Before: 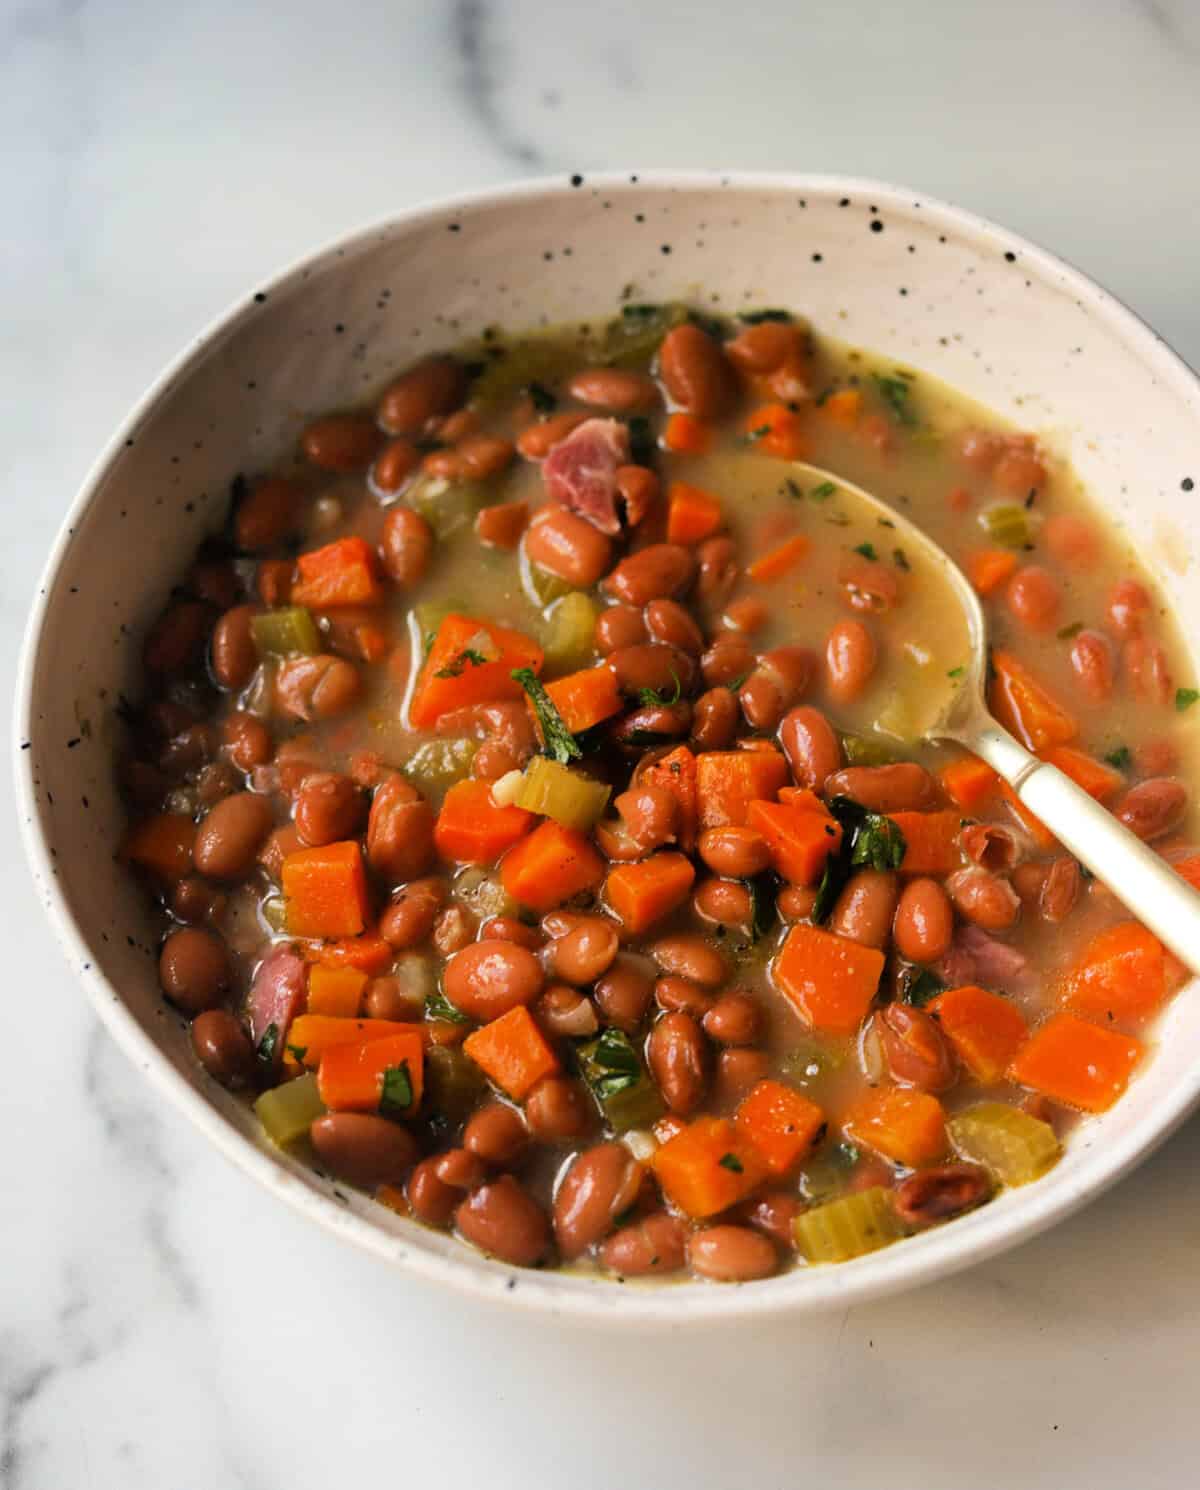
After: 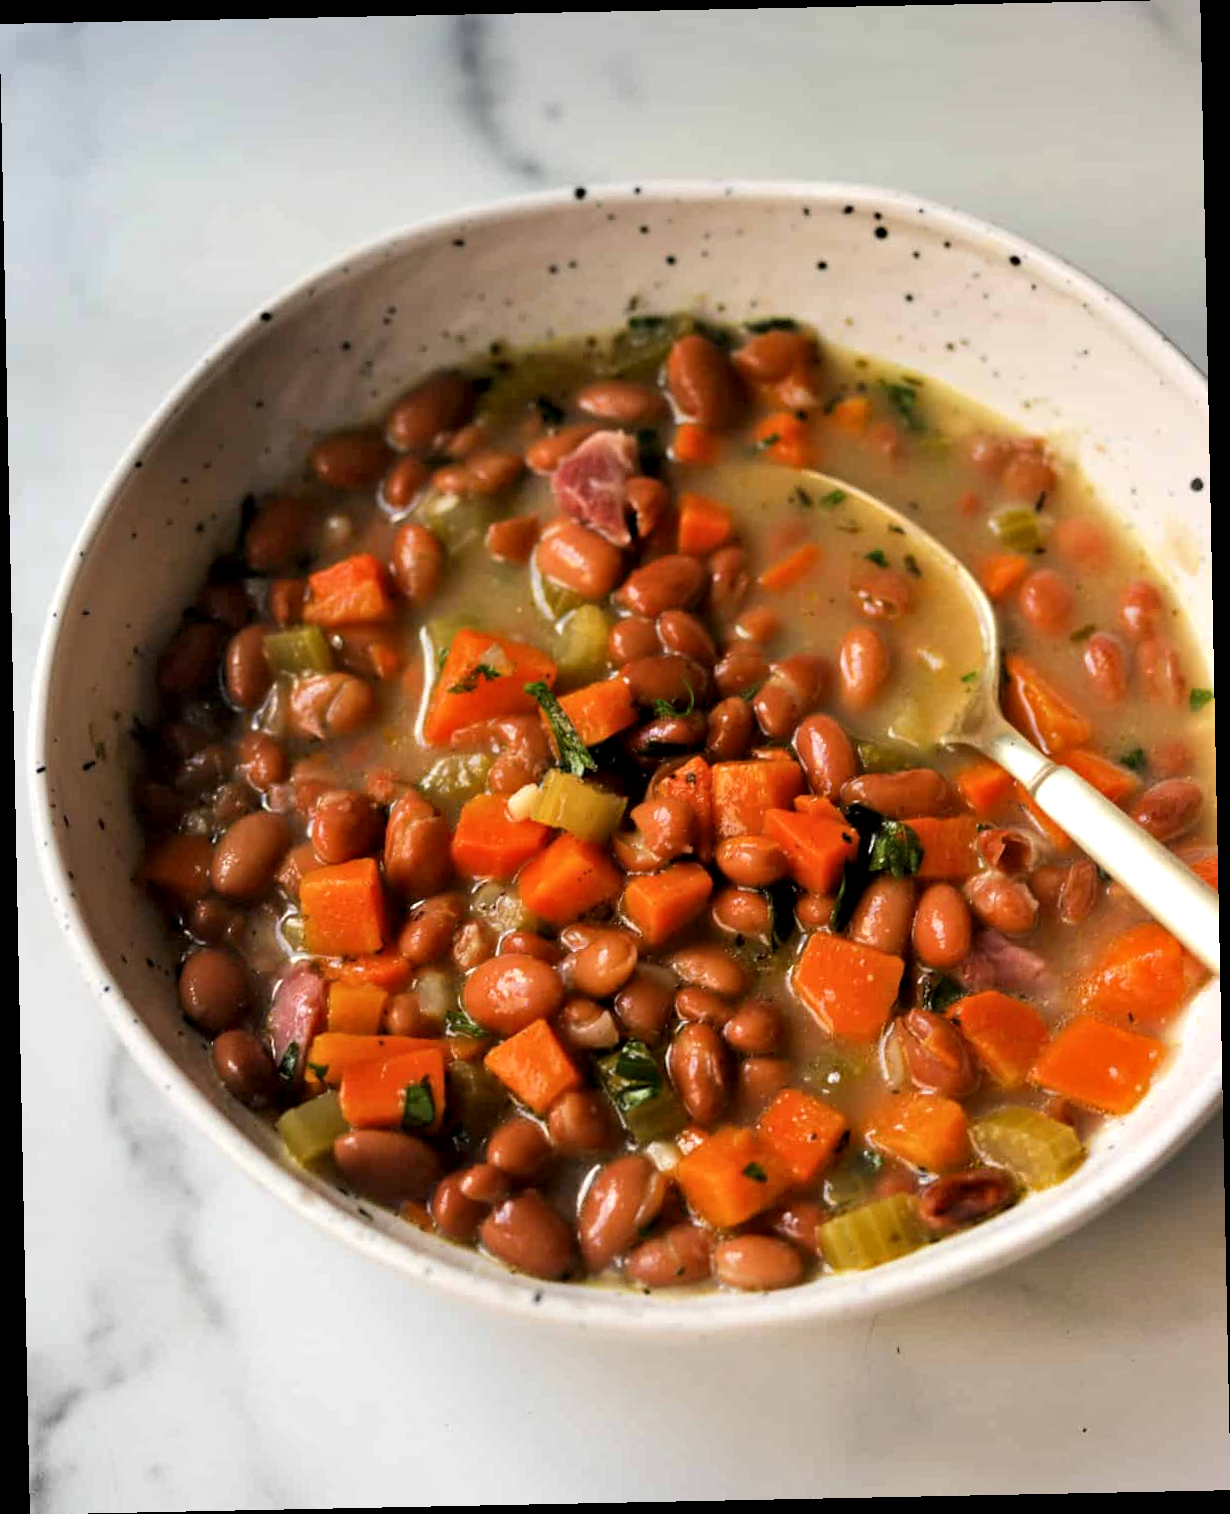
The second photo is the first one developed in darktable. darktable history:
rotate and perspective: rotation -1.17°, automatic cropping off
contrast equalizer: y [[0.524, 0.538, 0.547, 0.548, 0.538, 0.524], [0.5 ×6], [0.5 ×6], [0 ×6], [0 ×6]]
